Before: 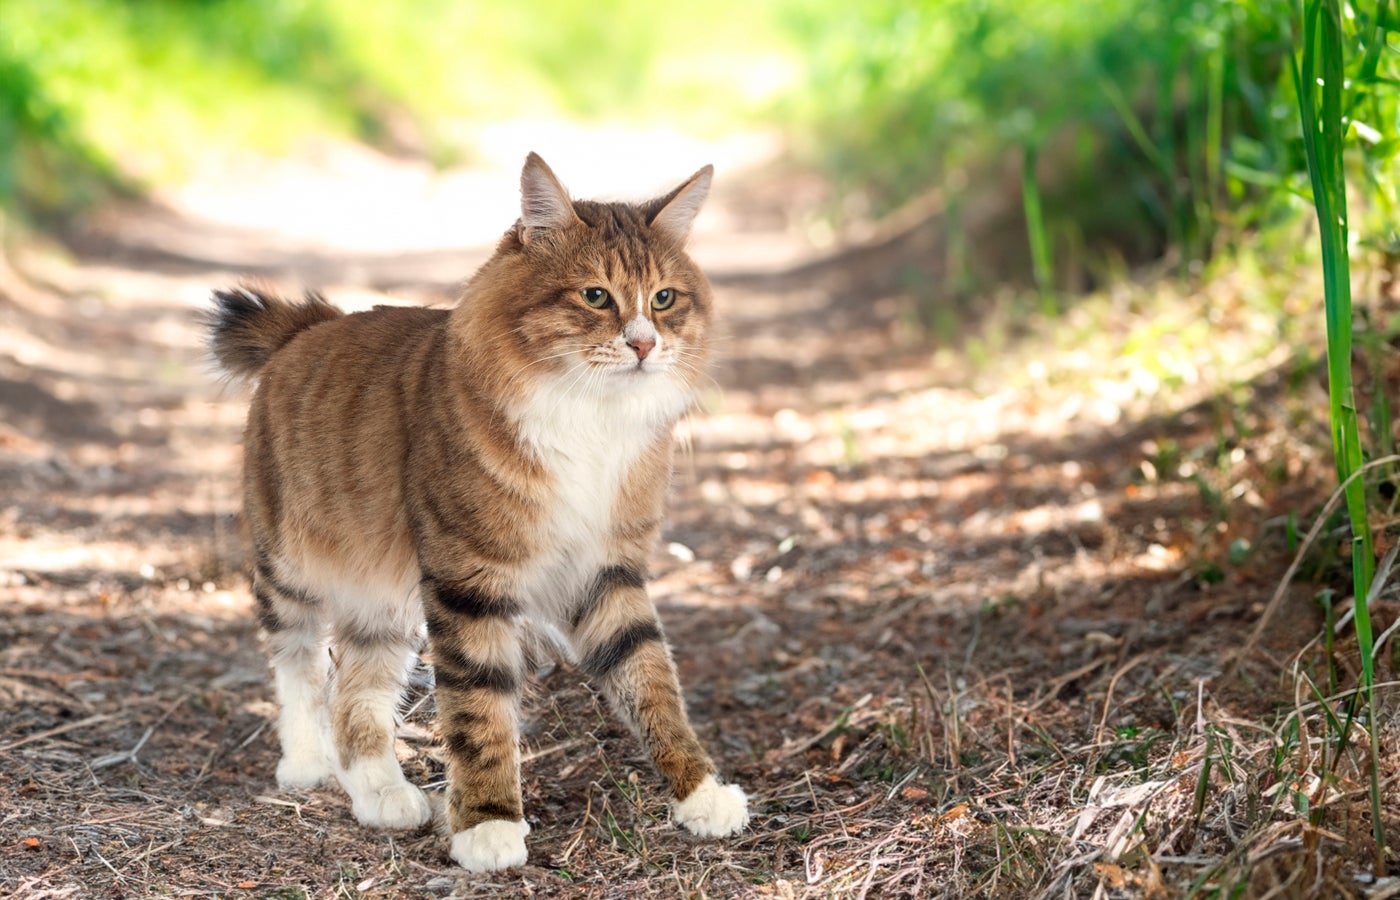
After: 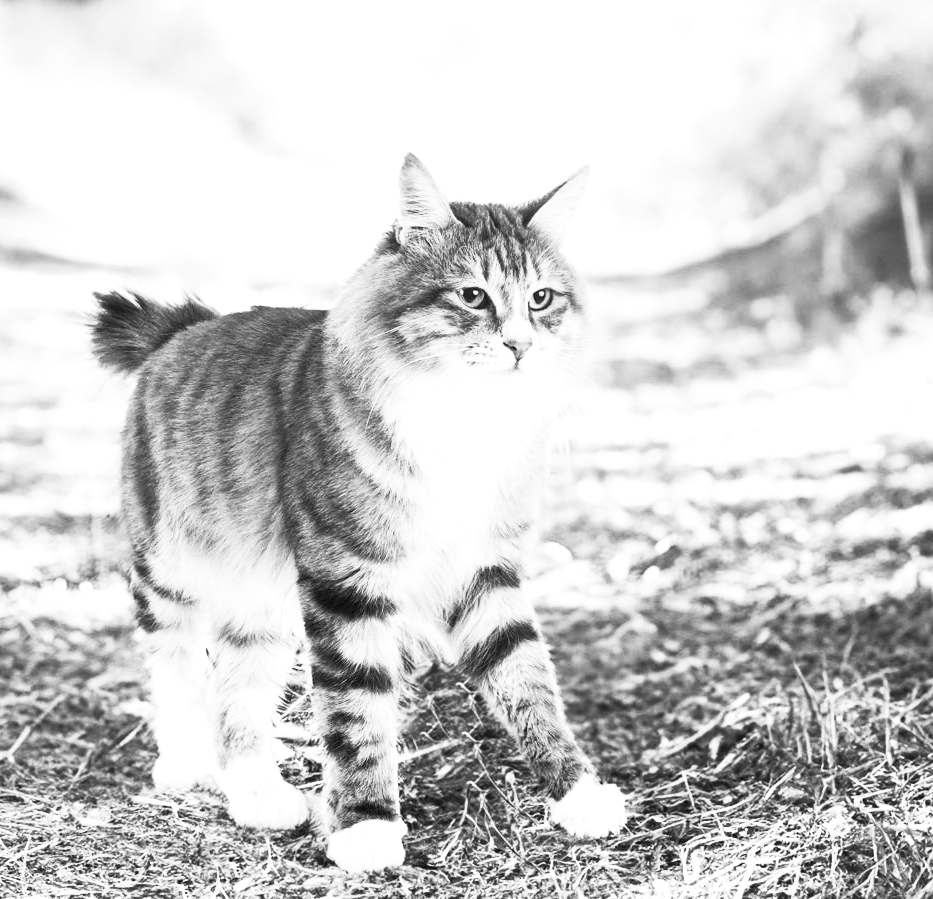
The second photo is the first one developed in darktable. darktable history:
monochrome: on, module defaults
white balance: emerald 1
contrast brightness saturation: contrast 0.43, brightness 0.56, saturation -0.19
crop and rotate: left 8.786%, right 24.548%
tone equalizer: -8 EV -0.75 EV, -7 EV -0.7 EV, -6 EV -0.6 EV, -5 EV -0.4 EV, -3 EV 0.4 EV, -2 EV 0.6 EV, -1 EV 0.7 EV, +0 EV 0.75 EV, edges refinement/feathering 500, mask exposure compensation -1.57 EV, preserve details no
